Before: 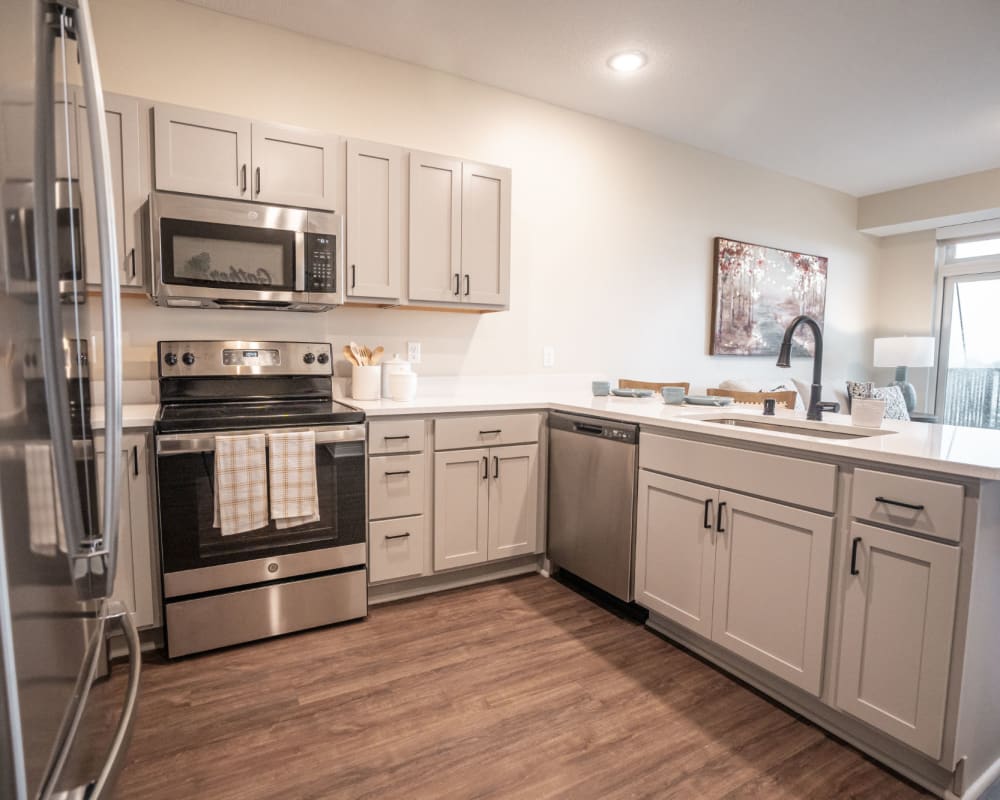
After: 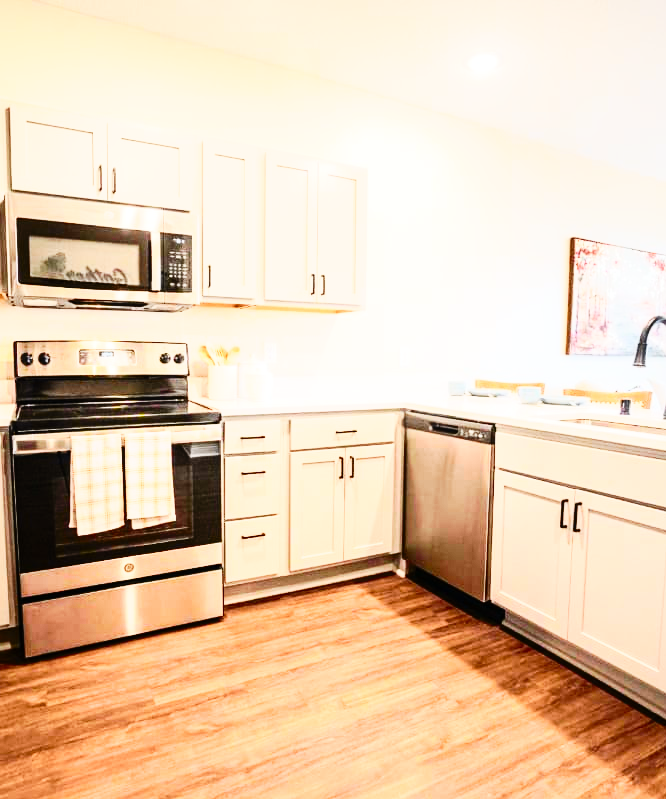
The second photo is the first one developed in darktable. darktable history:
tone curve: curves: ch0 [(0, 0) (0.187, 0.12) (0.384, 0.363) (0.577, 0.681) (0.735, 0.881) (0.864, 0.959) (1, 0.987)]; ch1 [(0, 0) (0.402, 0.36) (0.476, 0.466) (0.501, 0.501) (0.518, 0.514) (0.564, 0.614) (0.614, 0.664) (0.741, 0.829) (1, 1)]; ch2 [(0, 0) (0.429, 0.387) (0.483, 0.481) (0.503, 0.501) (0.522, 0.533) (0.564, 0.605) (0.615, 0.697) (0.702, 0.774) (1, 0.895)], color space Lab, independent channels, preserve colors none
crop and rotate: left 14.406%, right 18.925%
base curve: curves: ch0 [(0, 0) (0.036, 0.025) (0.121, 0.166) (0.206, 0.329) (0.605, 0.79) (1, 1)], exposure shift 0.578, preserve colors none
exposure: black level correction 0, exposure 0.499 EV, compensate highlight preservation false
